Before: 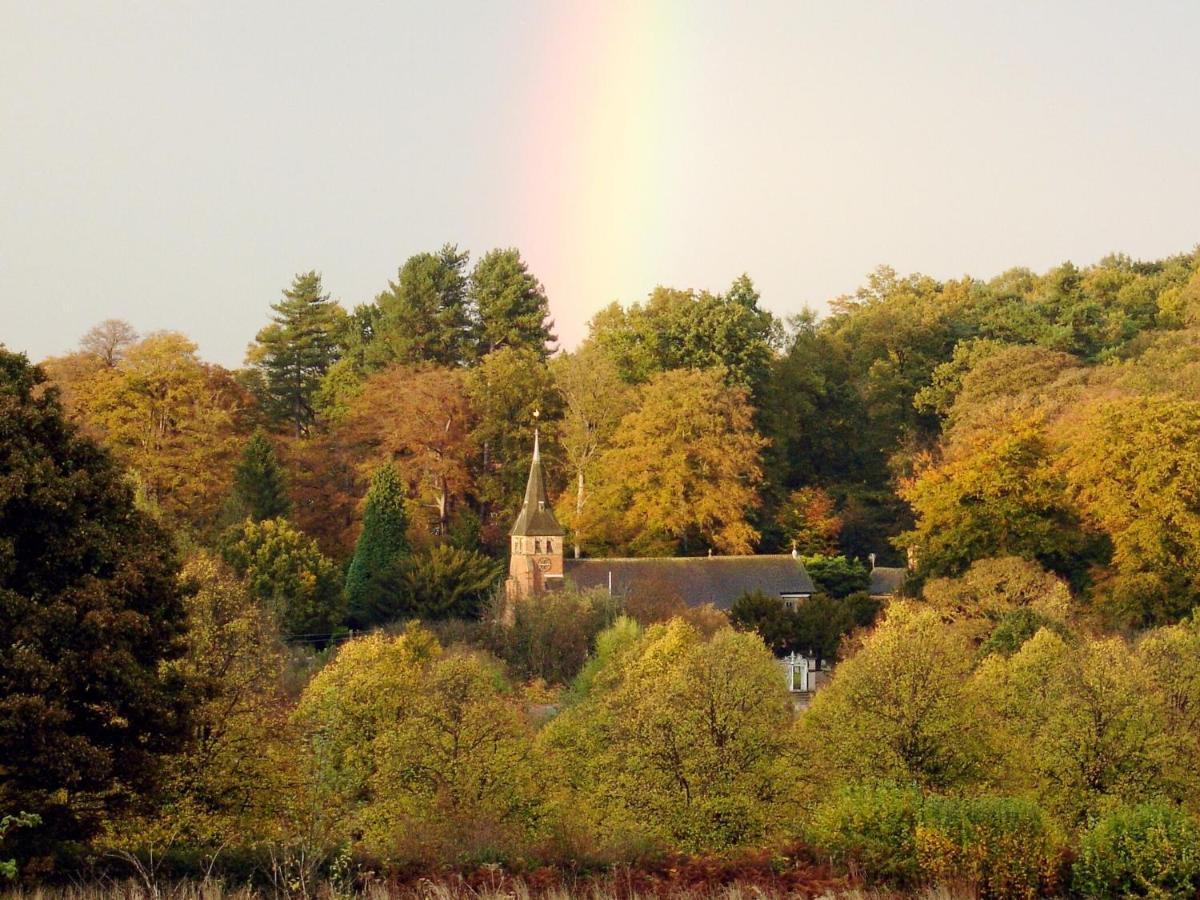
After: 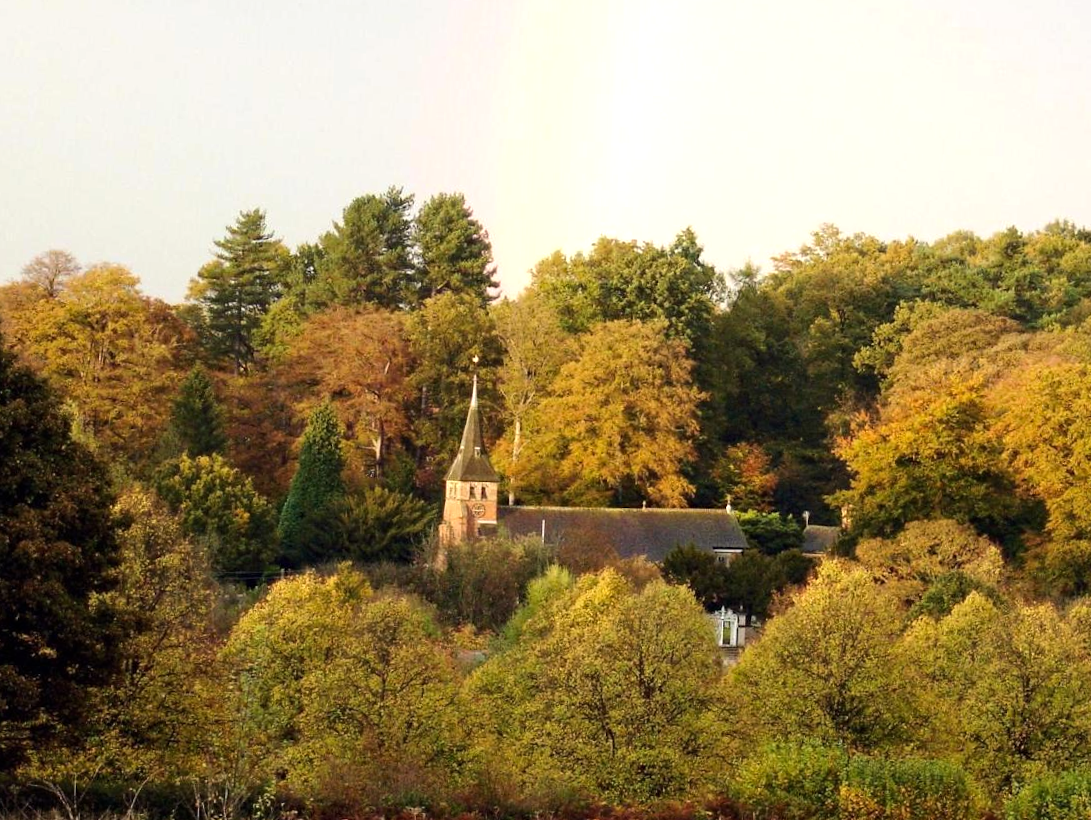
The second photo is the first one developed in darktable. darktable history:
crop and rotate: angle -2.06°, left 3.083%, top 3.736%, right 1.65%, bottom 0.77%
tone equalizer: -8 EV -0.415 EV, -7 EV -0.354 EV, -6 EV -0.373 EV, -5 EV -0.193 EV, -3 EV 0.201 EV, -2 EV 0.32 EV, -1 EV 0.373 EV, +0 EV 0.397 EV, edges refinement/feathering 500, mask exposure compensation -1.57 EV, preserve details no
haze removal: compatibility mode true, adaptive false
